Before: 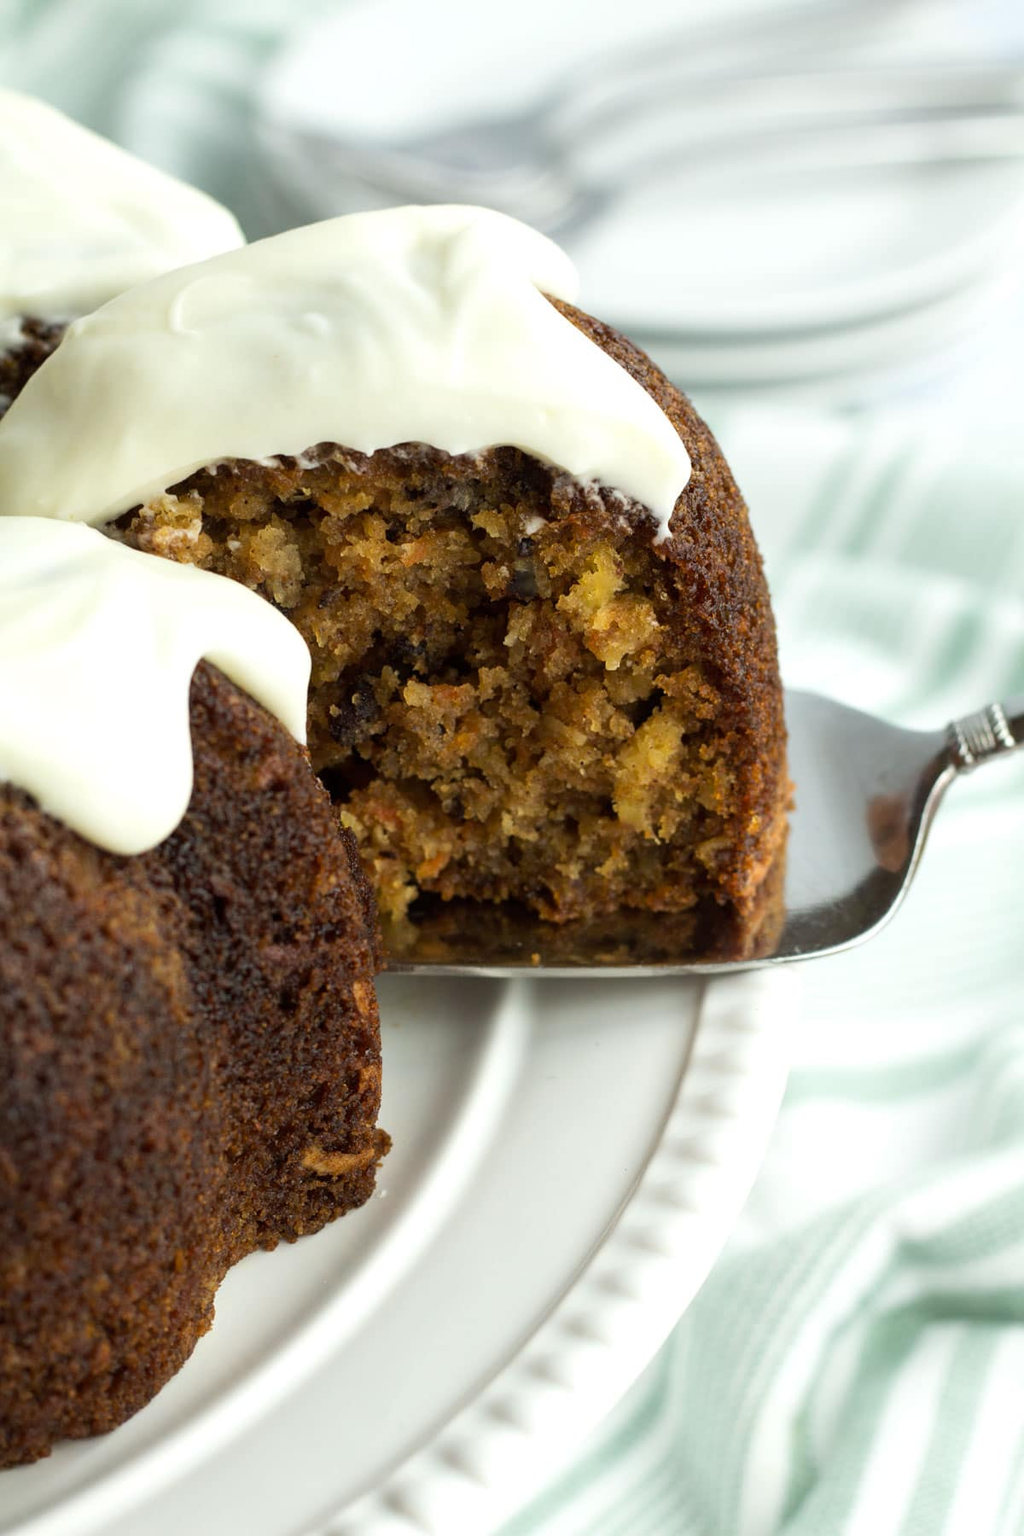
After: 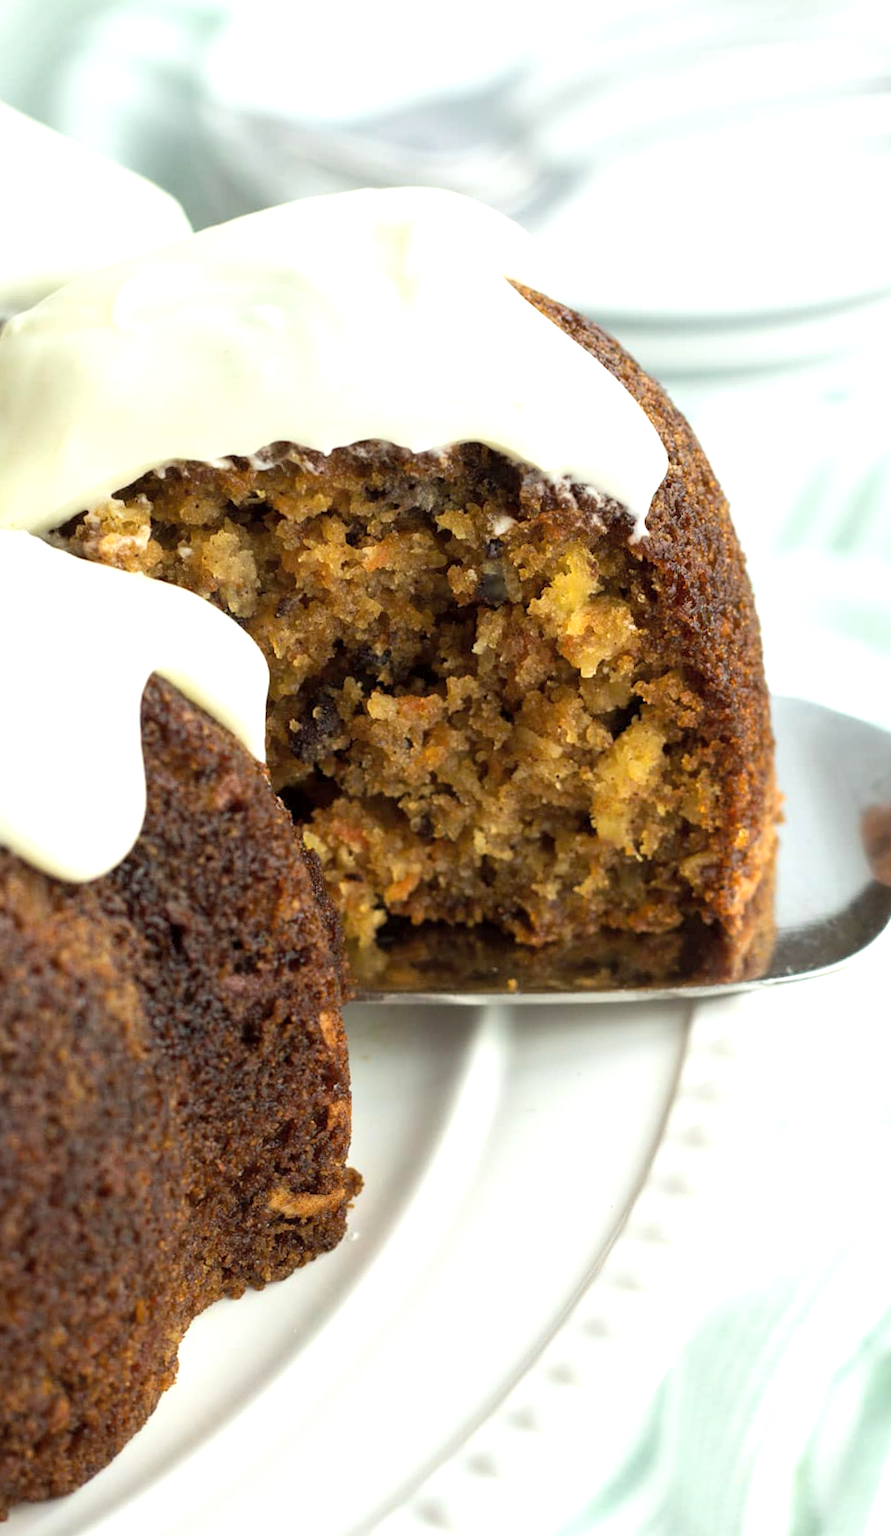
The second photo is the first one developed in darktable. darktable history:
exposure: black level correction 0.001, exposure 0.5 EV, compensate exposure bias true, compensate highlight preservation false
crop and rotate: angle 1°, left 4.281%, top 0.642%, right 11.383%, bottom 2.486%
contrast brightness saturation: contrast 0.05, brightness 0.06, saturation 0.01
